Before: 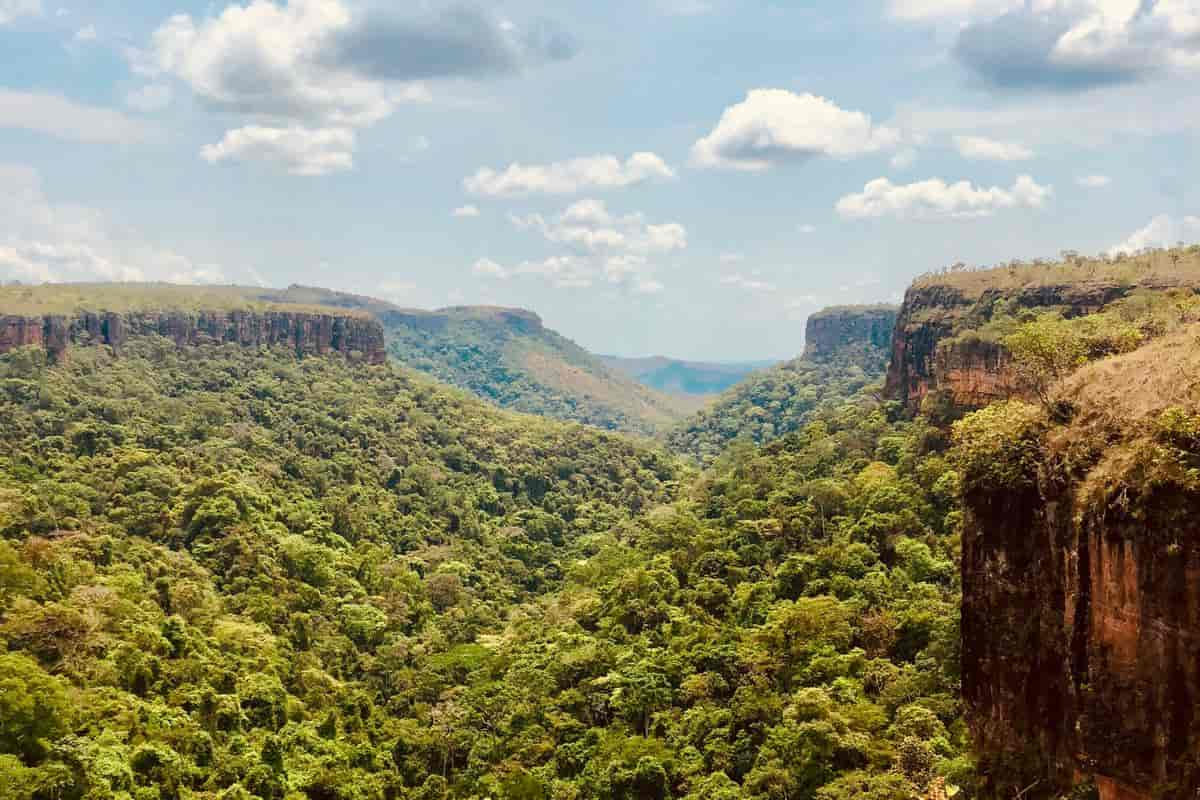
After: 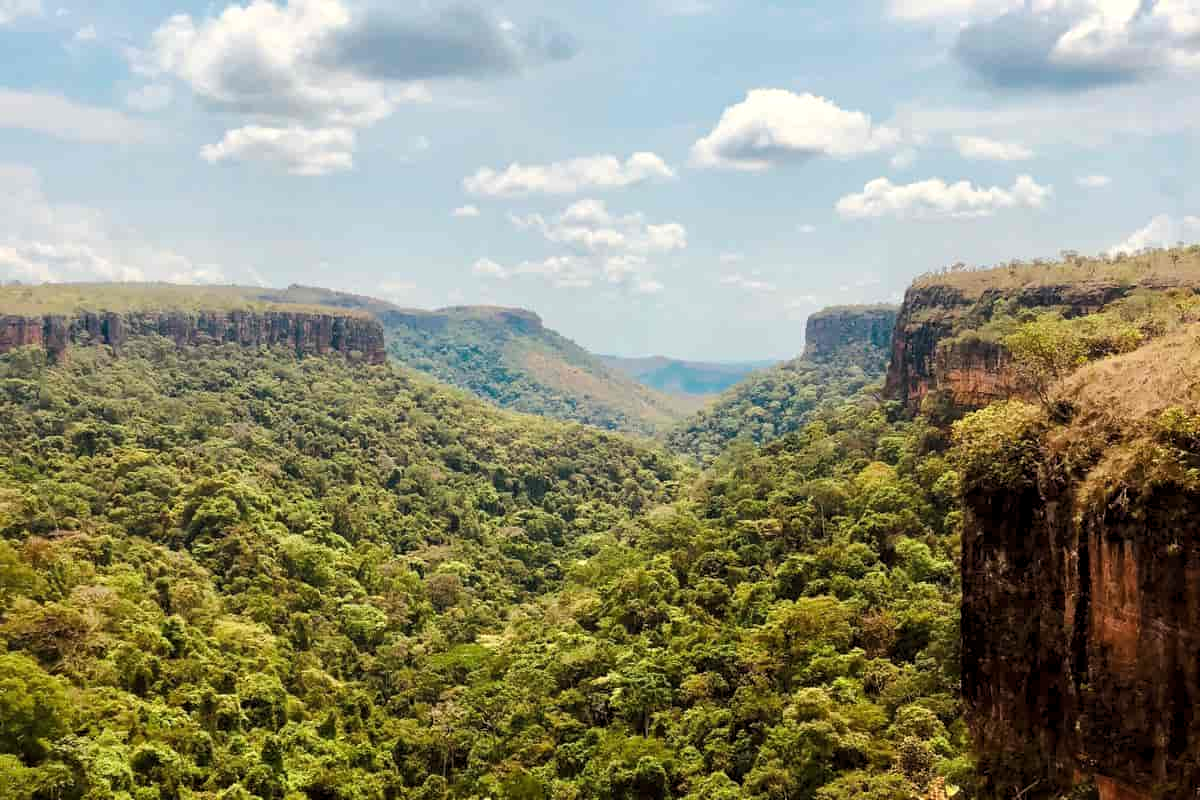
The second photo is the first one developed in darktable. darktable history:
tone equalizer: edges refinement/feathering 500, mask exposure compensation -1.57 EV, preserve details no
levels: levels [0.031, 0.5, 0.969]
